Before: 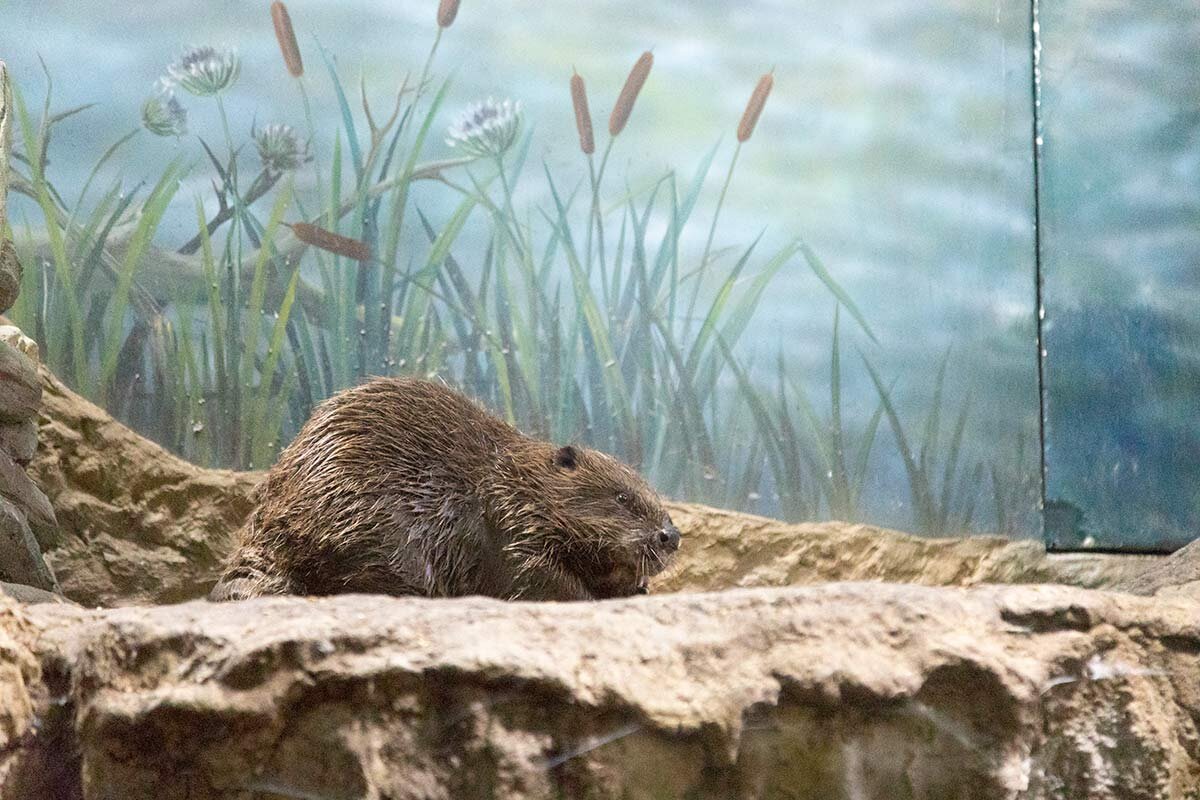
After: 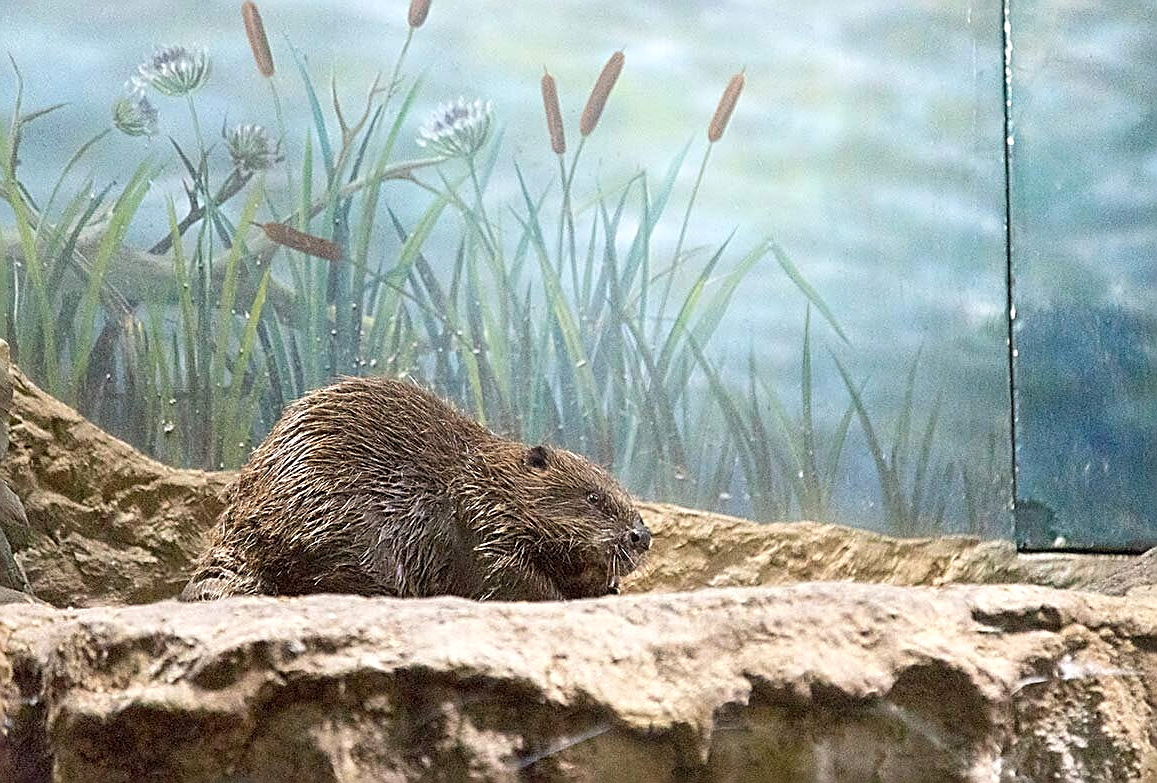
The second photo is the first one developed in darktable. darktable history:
crop and rotate: left 2.487%, right 1.023%, bottom 2.115%
sharpen: amount 0.906
exposure: exposure 0.127 EV, compensate exposure bias true, compensate highlight preservation false
